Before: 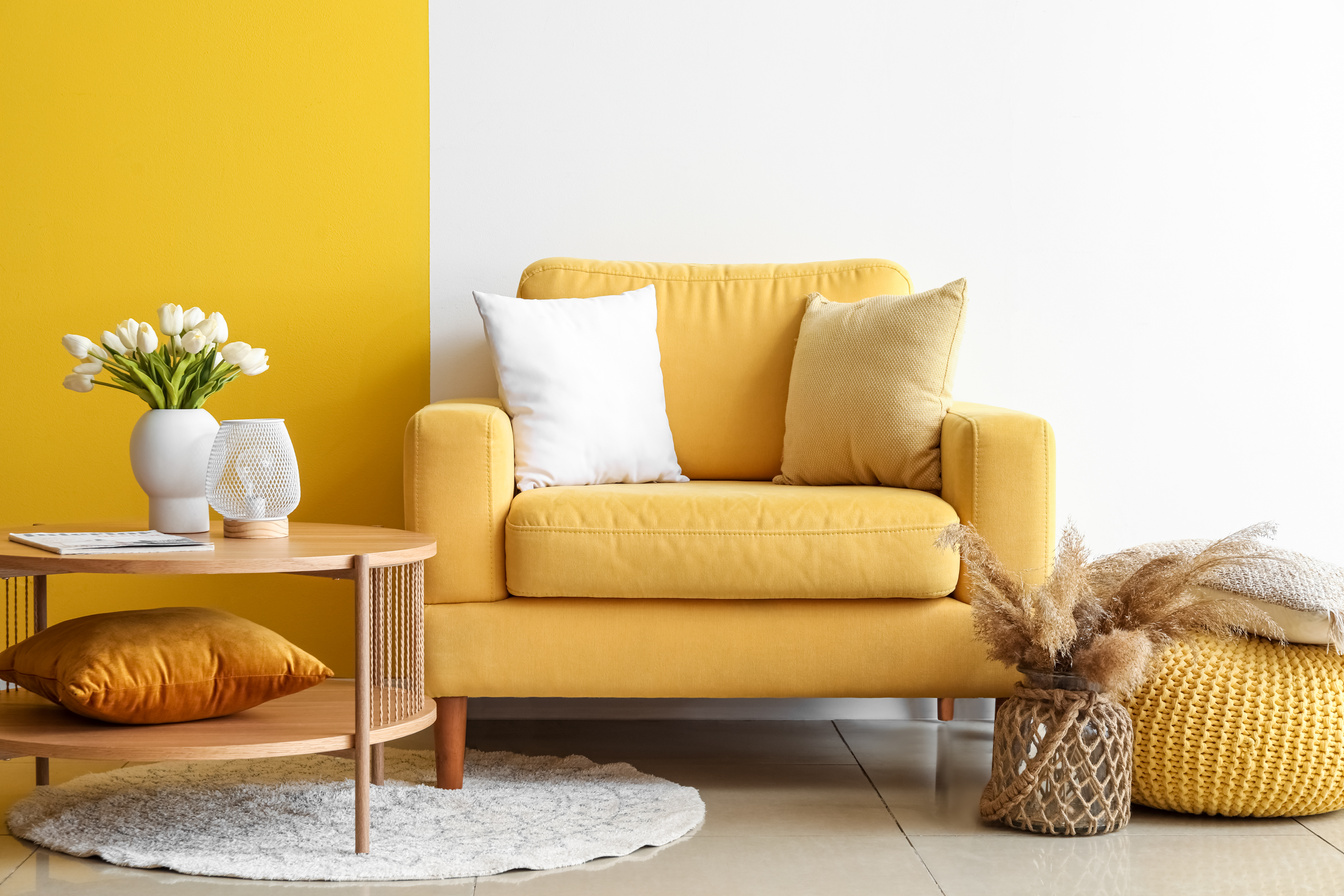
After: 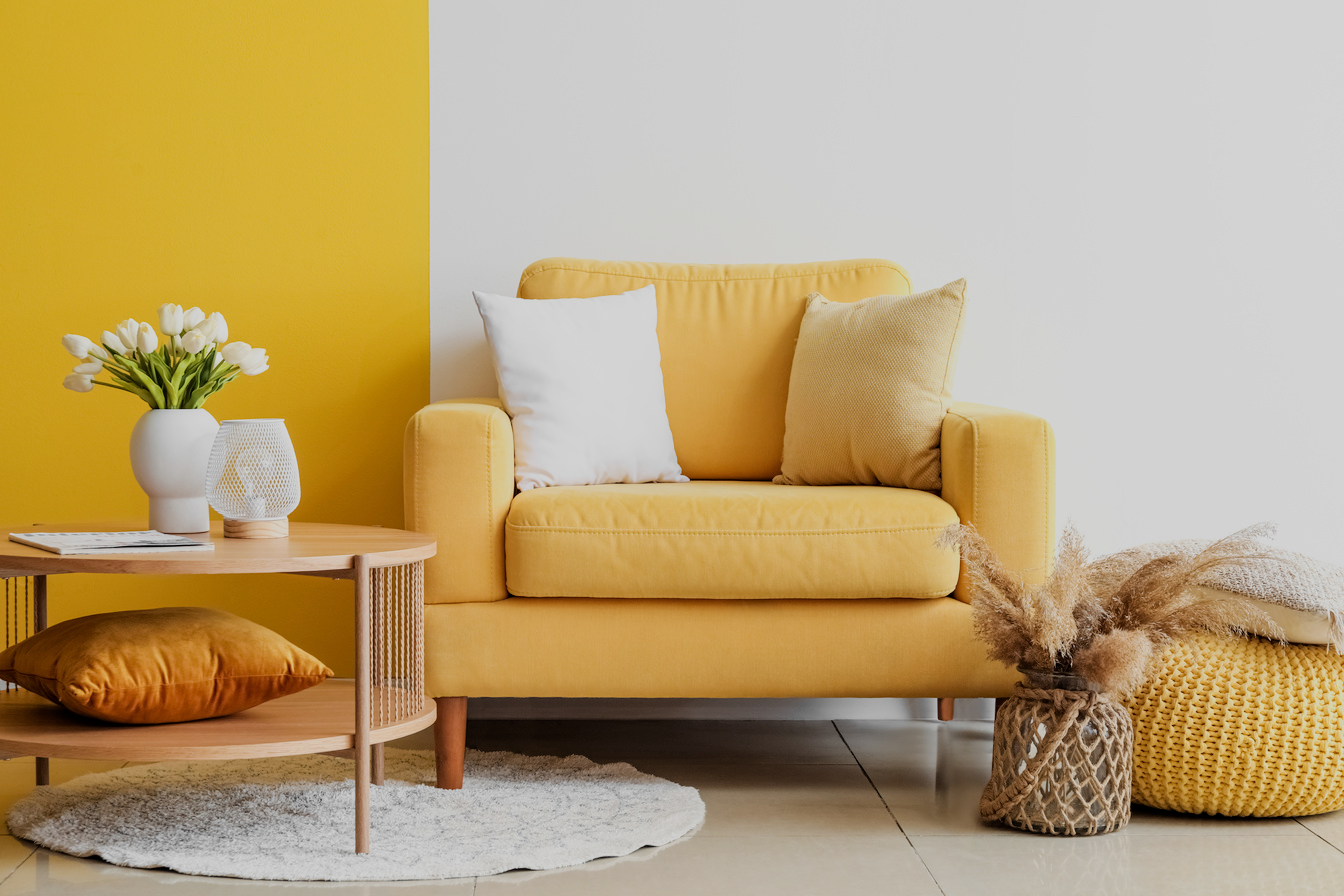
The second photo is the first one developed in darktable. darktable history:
filmic rgb: black relative exposure -7.65 EV, white relative exposure 4.56 EV, threshold 5.98 EV, hardness 3.61, enable highlight reconstruction true
tone equalizer: on, module defaults
